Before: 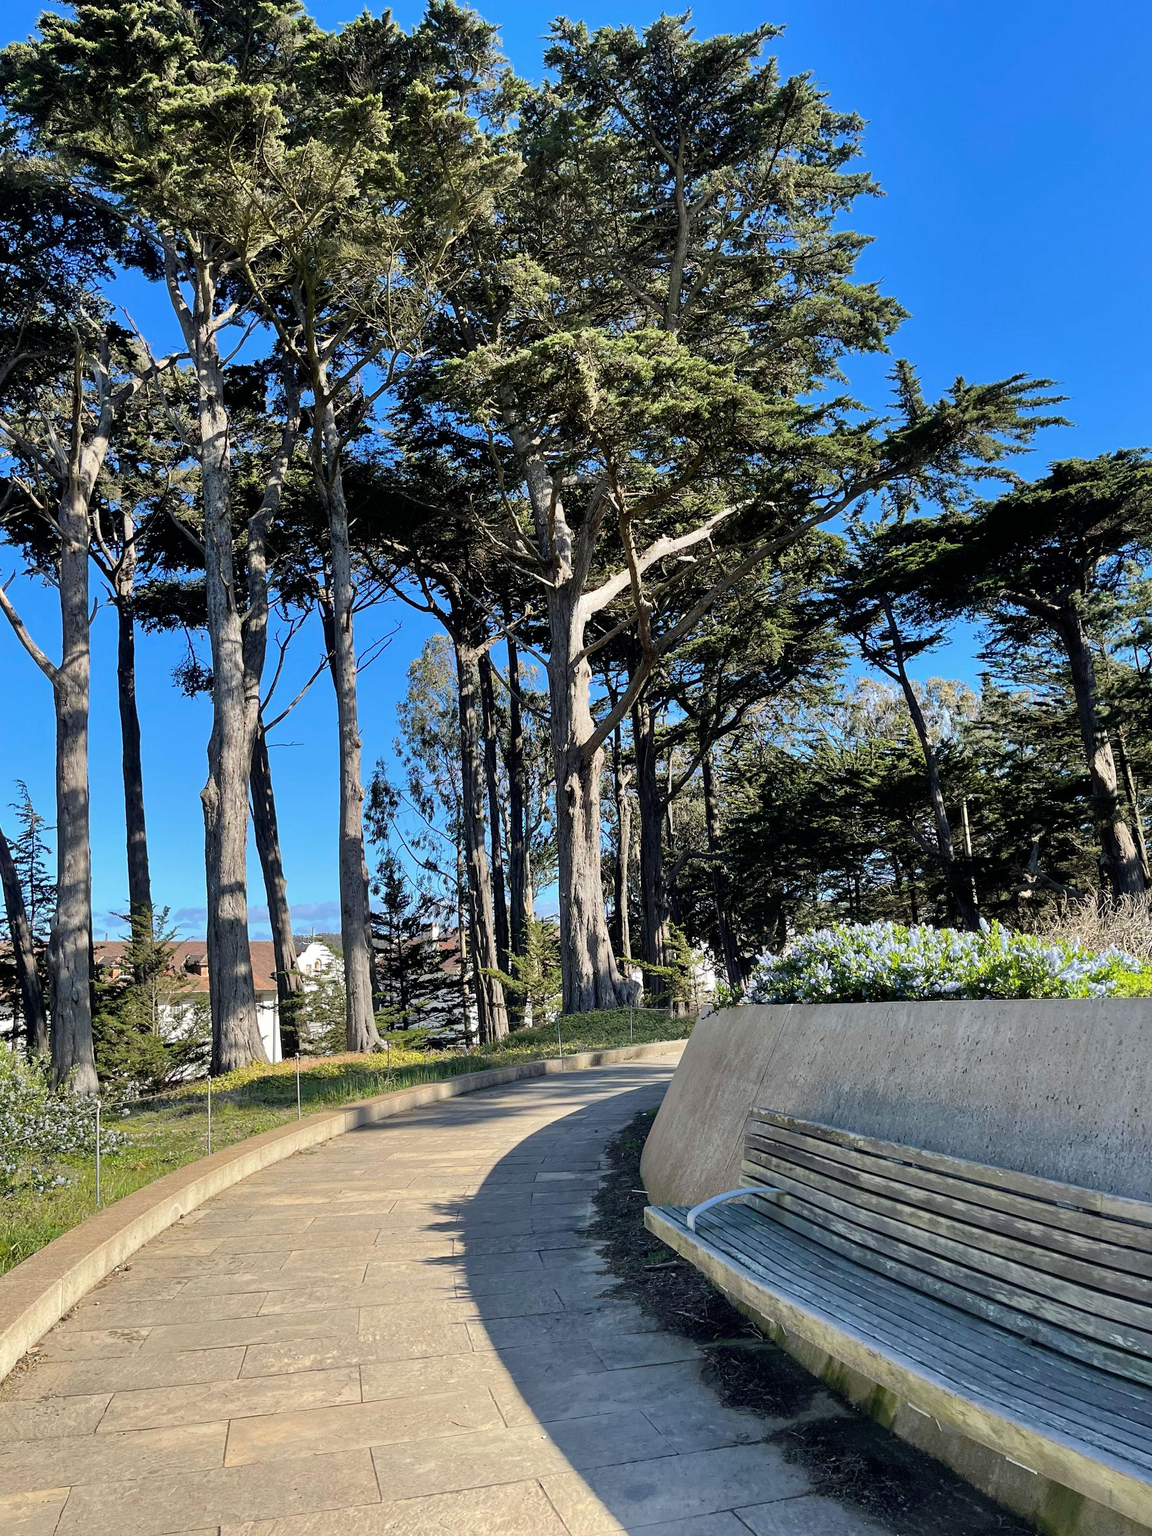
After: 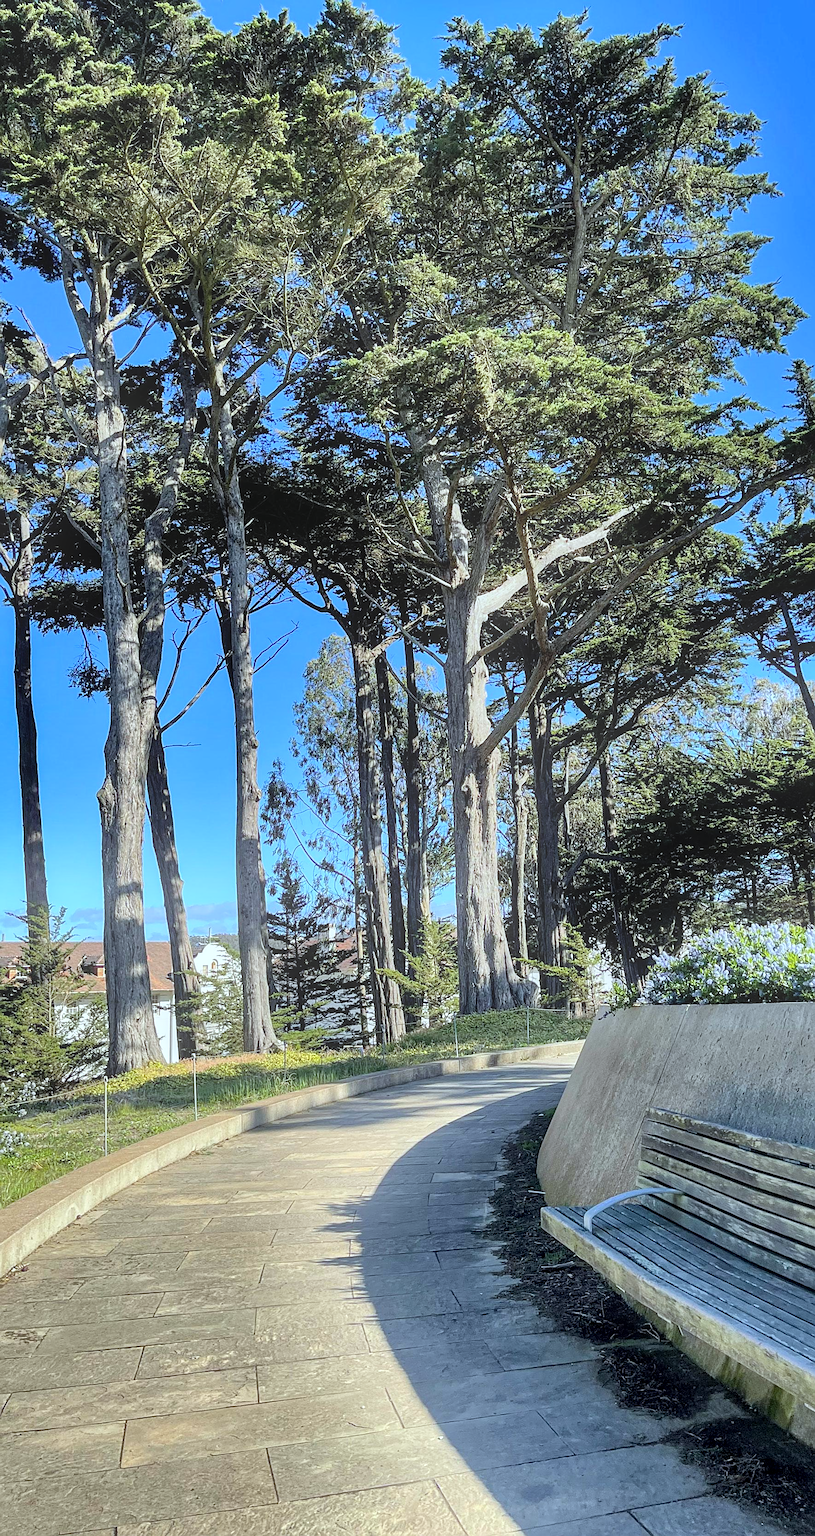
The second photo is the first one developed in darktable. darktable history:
sharpen: on, module defaults
white balance: red 0.925, blue 1.046
contrast brightness saturation: contrast 0.05, brightness 0.06, saturation 0.01
local contrast: on, module defaults
crop and rotate: left 9.061%, right 20.142%
exposure: compensate highlight preservation false
bloom: on, module defaults
shadows and highlights: shadows 30.63, highlights -63.22, shadows color adjustment 98%, highlights color adjustment 58.61%, soften with gaussian
